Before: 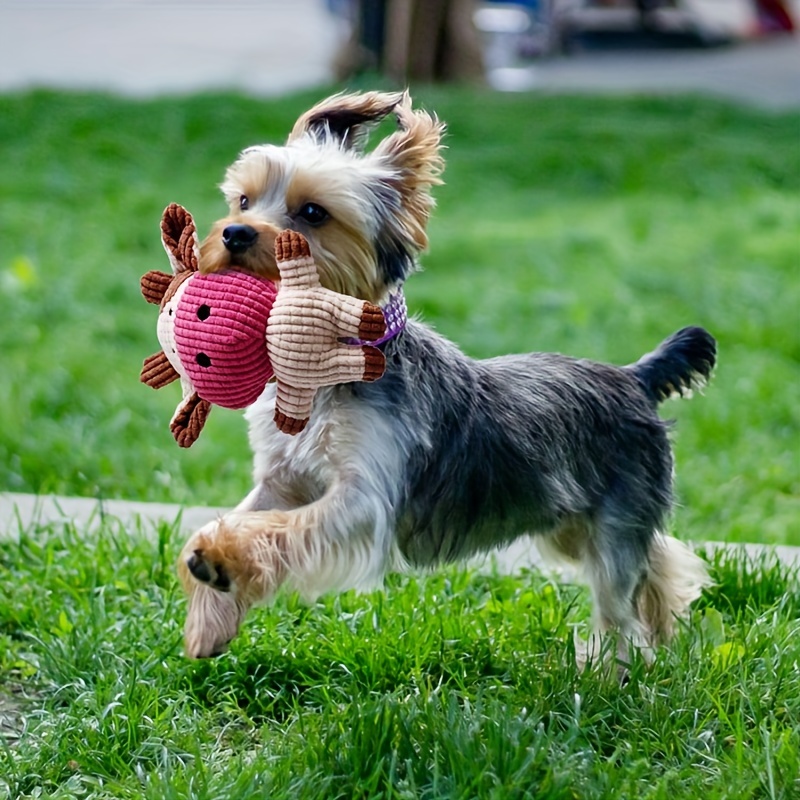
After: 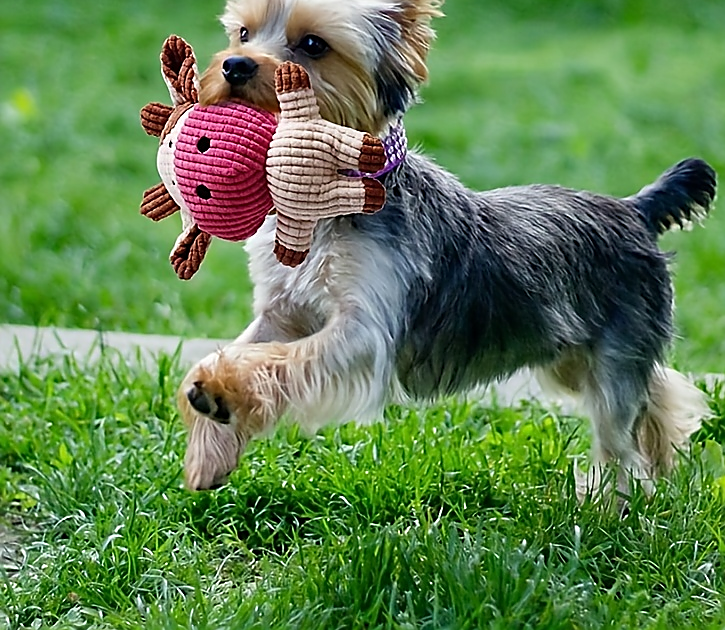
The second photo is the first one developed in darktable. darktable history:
sharpen: radius 1.348, amount 1.25, threshold 0.804
crop: top 21.022%, right 9.365%, bottom 0.218%
